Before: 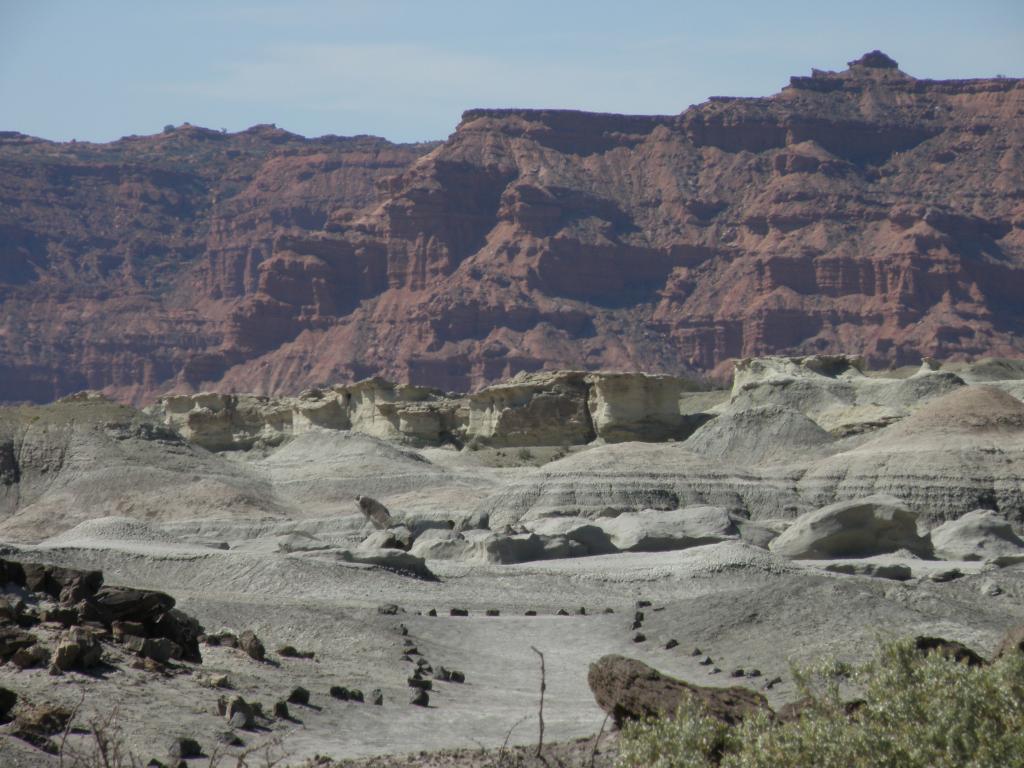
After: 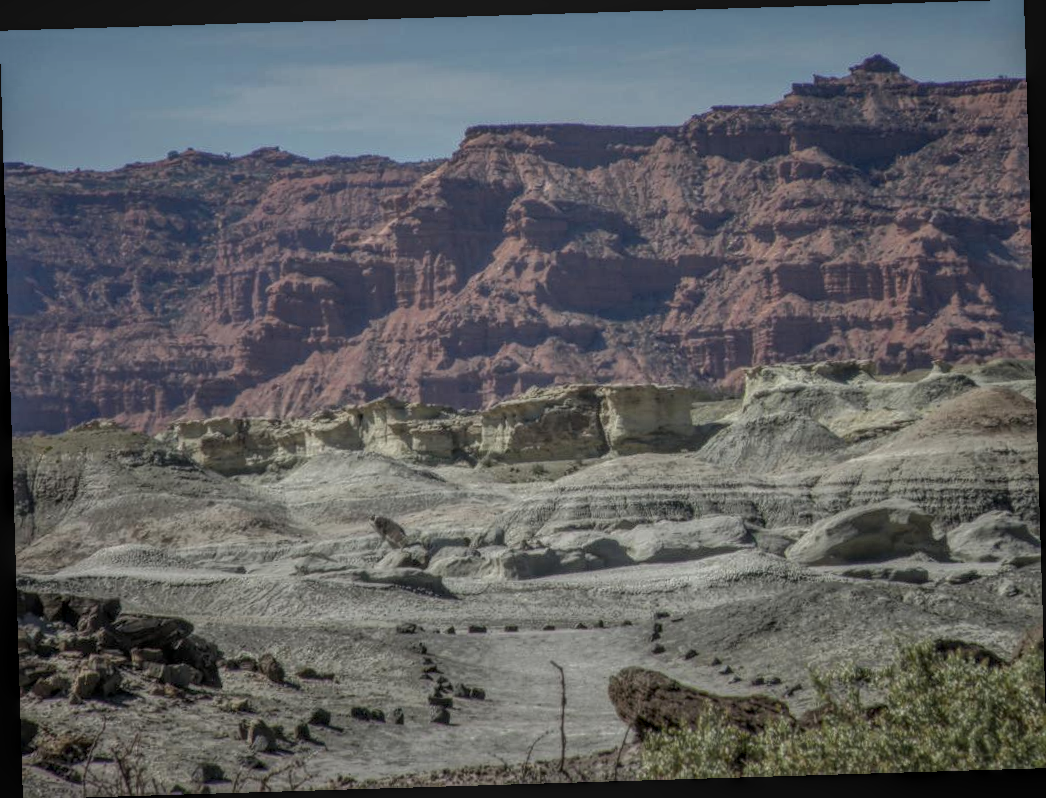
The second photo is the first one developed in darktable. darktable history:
rotate and perspective: rotation -1.75°, automatic cropping off
local contrast: highlights 20%, shadows 30%, detail 200%, midtone range 0.2
